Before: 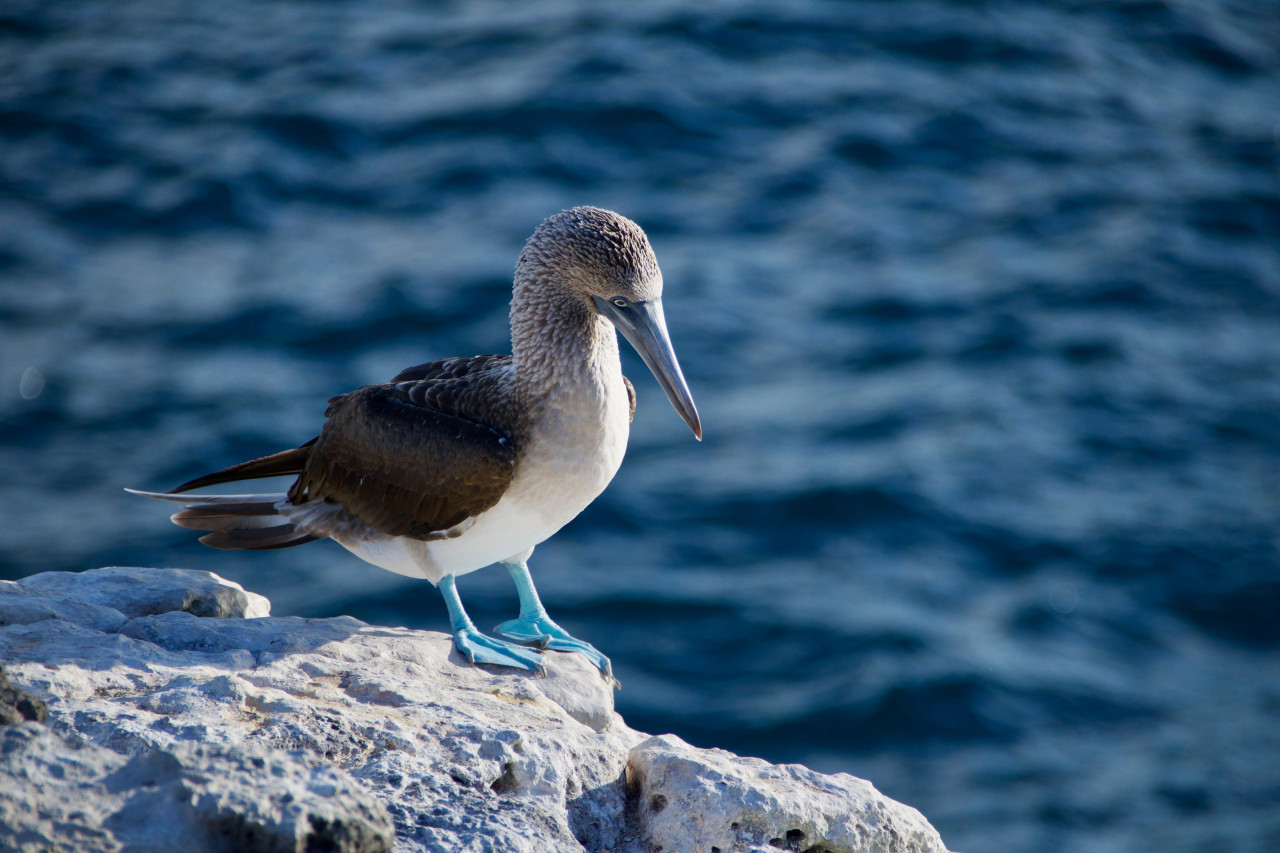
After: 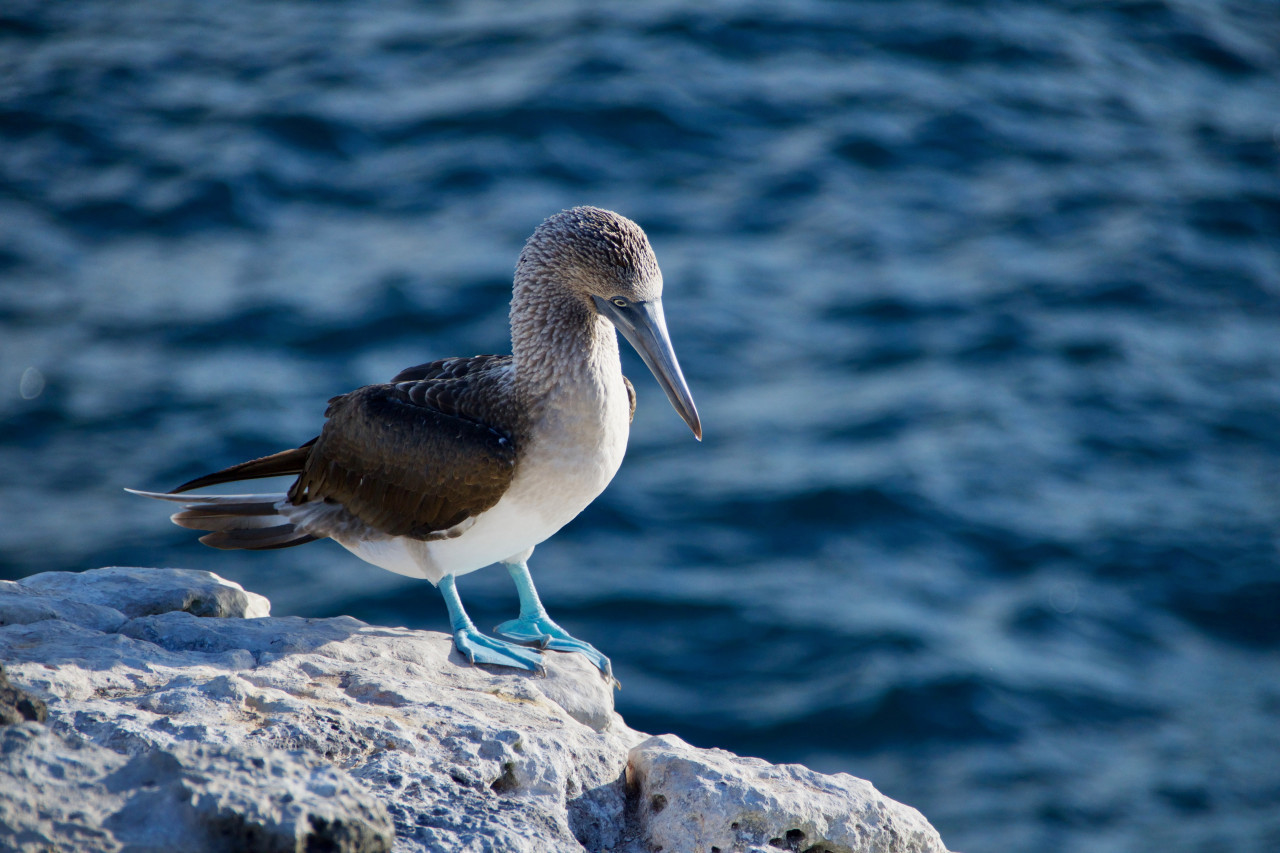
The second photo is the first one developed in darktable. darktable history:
shadows and highlights: shadows 39.43, highlights -54.8, low approximation 0.01, soften with gaussian
